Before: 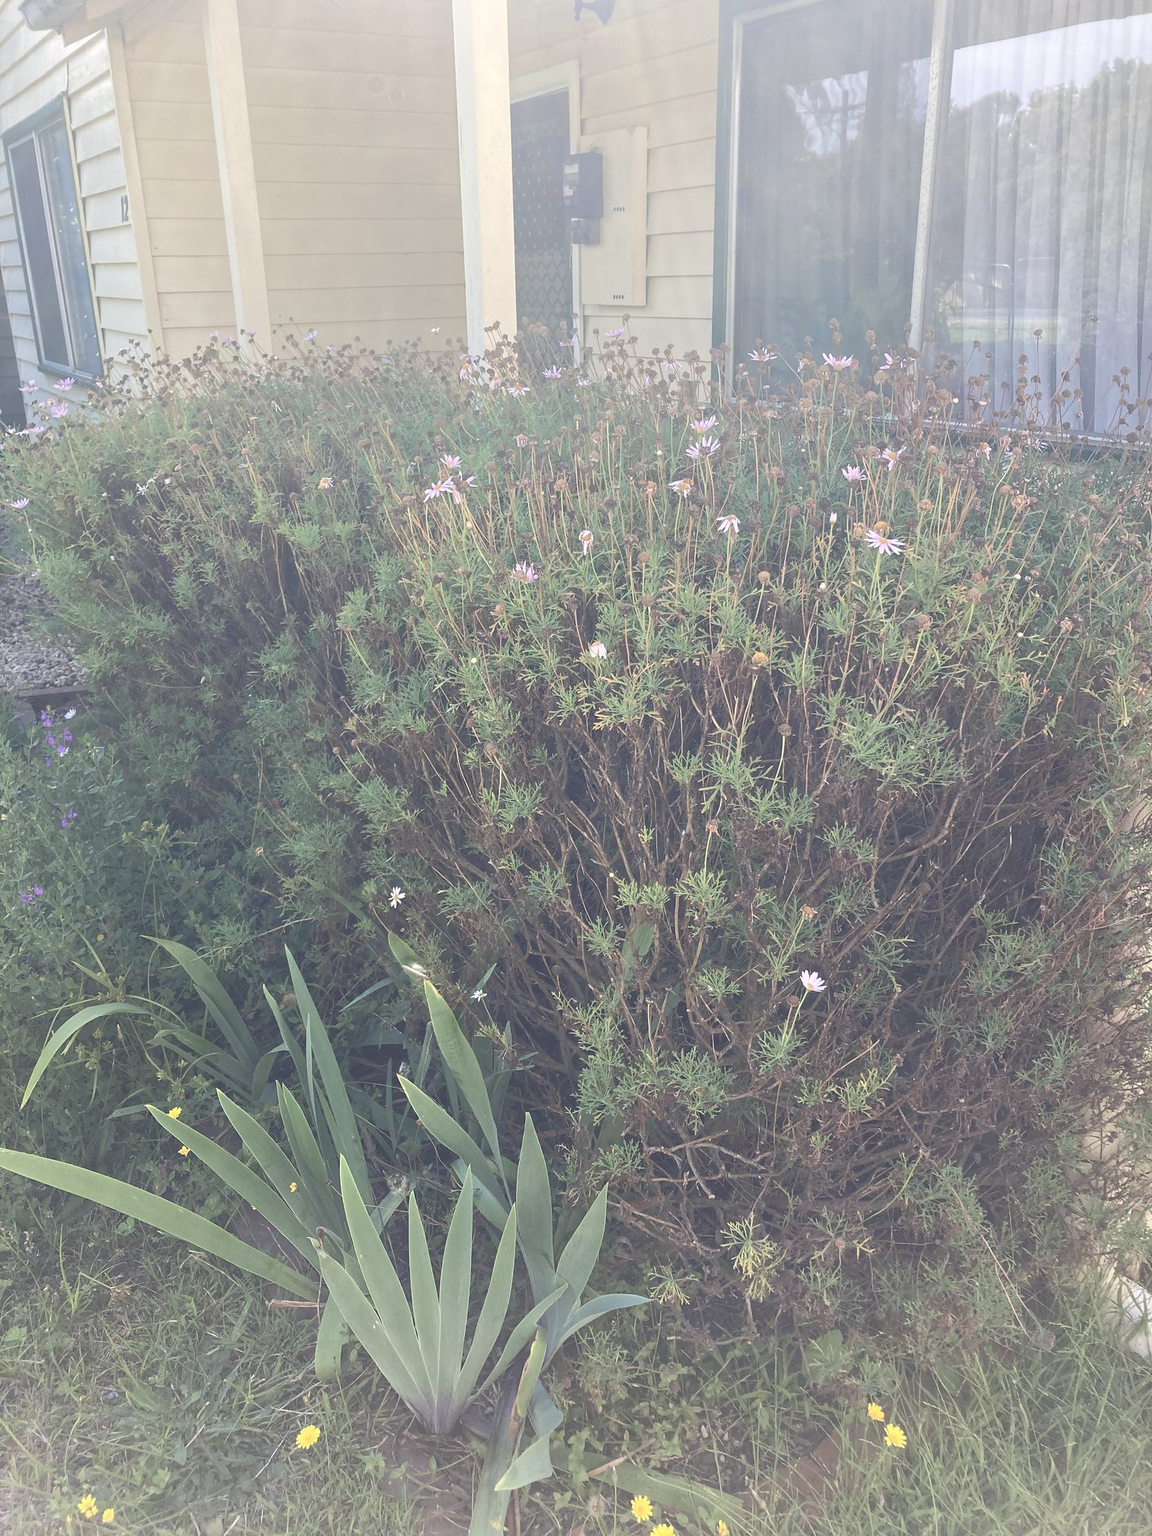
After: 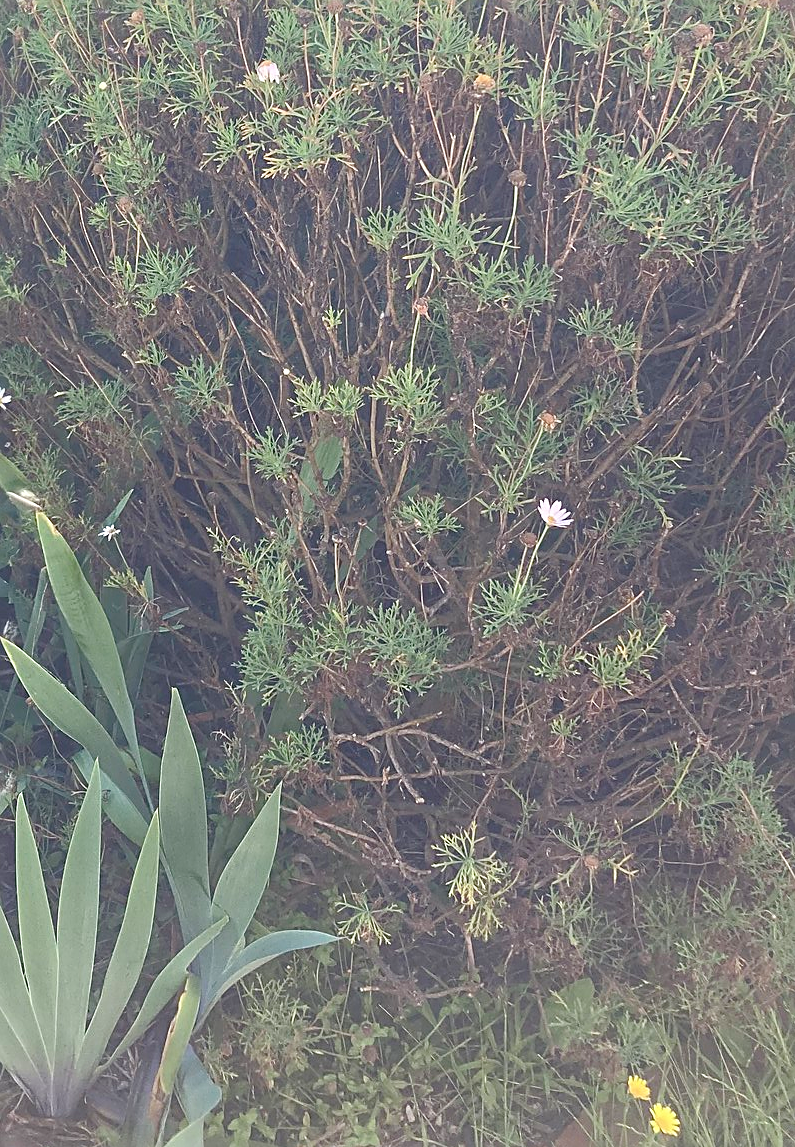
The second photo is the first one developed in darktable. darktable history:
crop: left 34.479%, top 38.822%, right 13.718%, bottom 5.172%
sharpen: on, module defaults
color balance rgb: perceptual saturation grading › global saturation 20%, perceptual saturation grading › highlights -25%, perceptual saturation grading › shadows 25%
